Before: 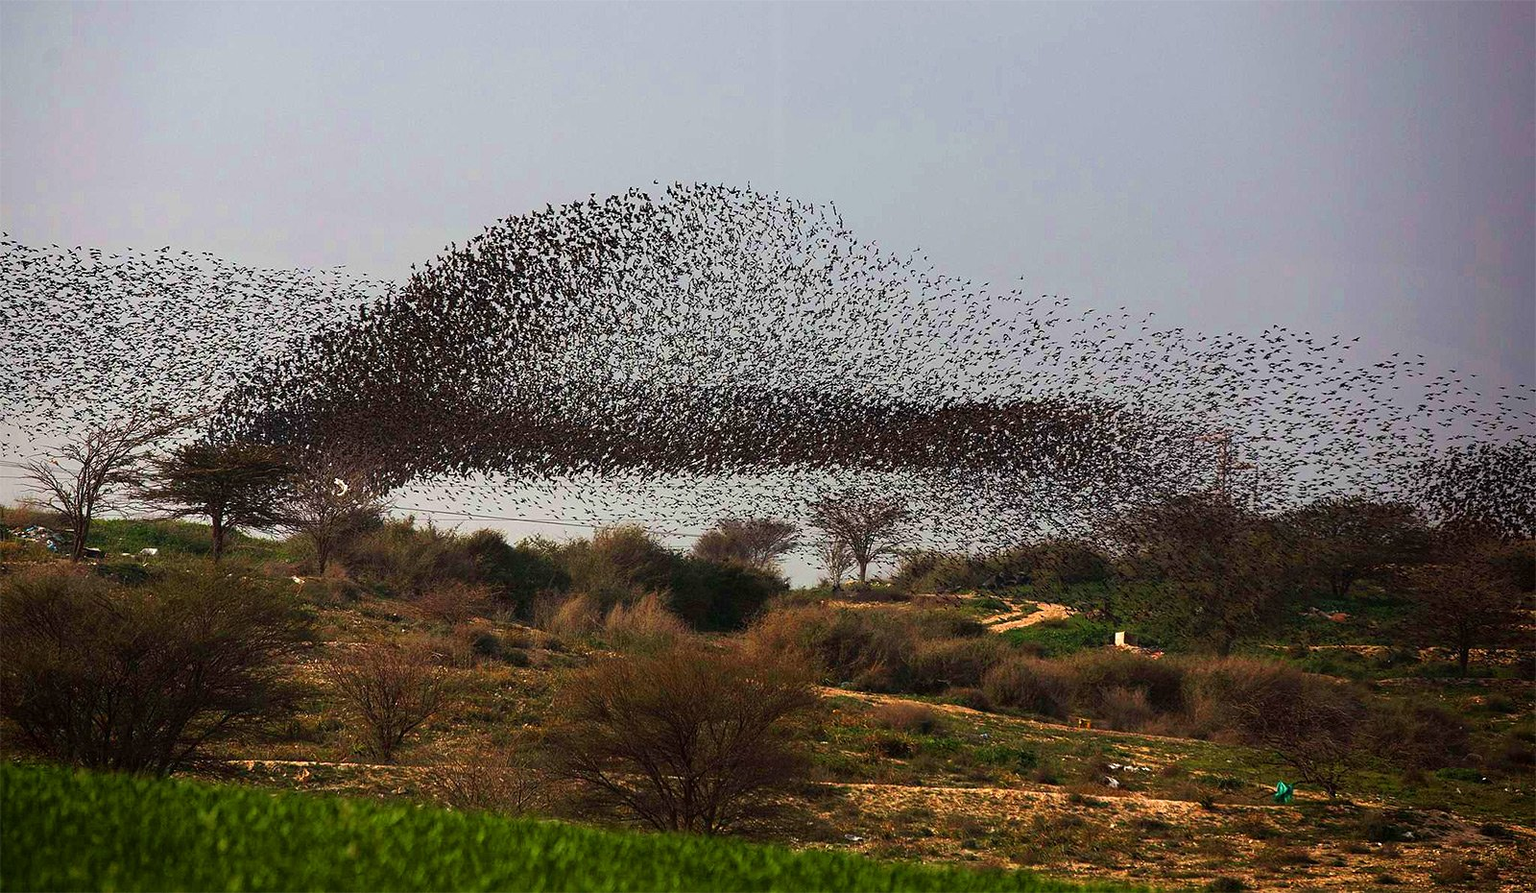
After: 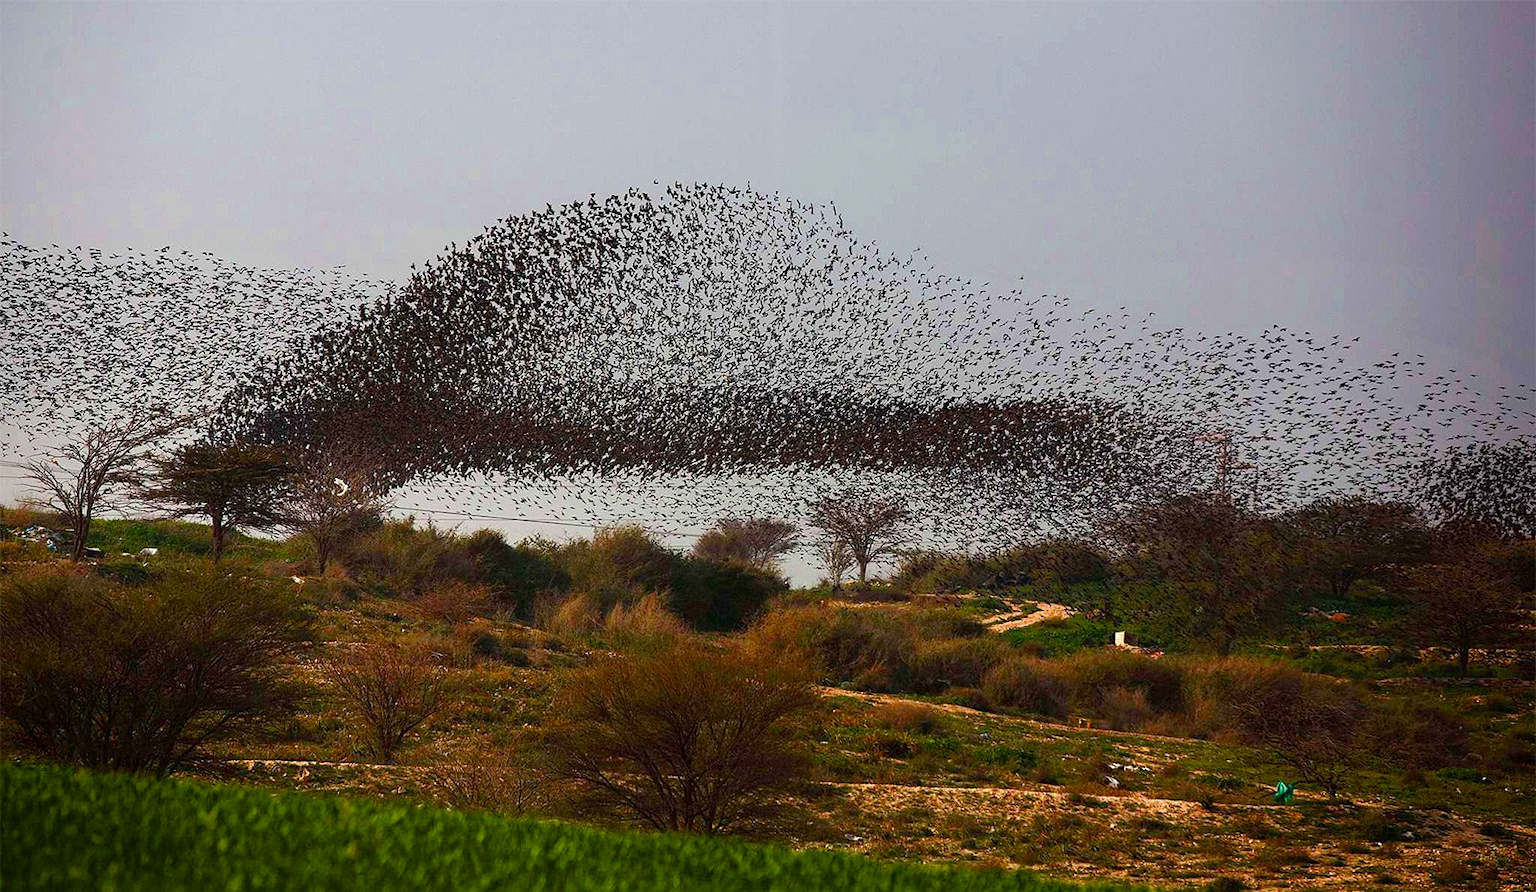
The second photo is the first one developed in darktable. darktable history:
color balance rgb: perceptual saturation grading › global saturation 20%, perceptual saturation grading › highlights -25%, perceptual saturation grading › shadows 50%, global vibrance -25%
